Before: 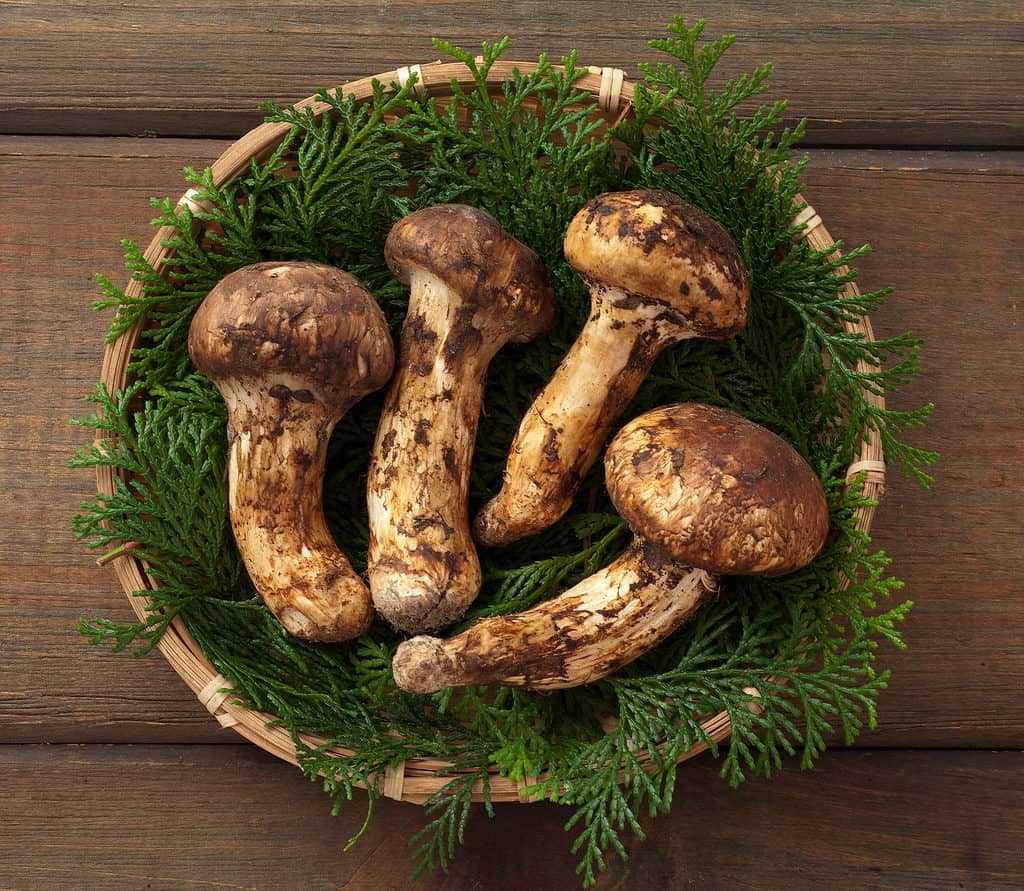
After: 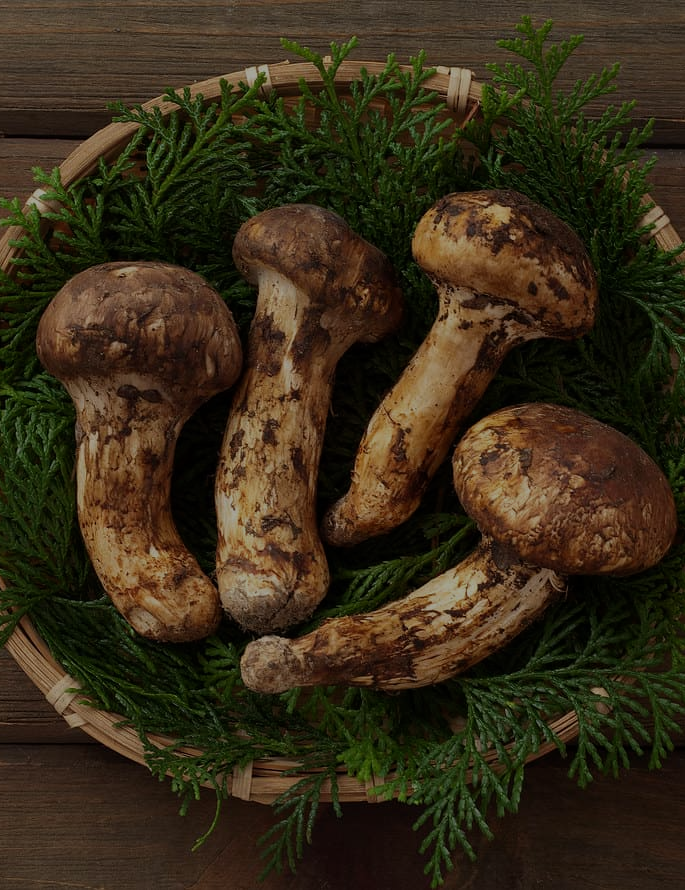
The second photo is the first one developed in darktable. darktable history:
exposure: exposure -1.395 EV, compensate highlight preservation false
crop and rotate: left 14.894%, right 18.149%
